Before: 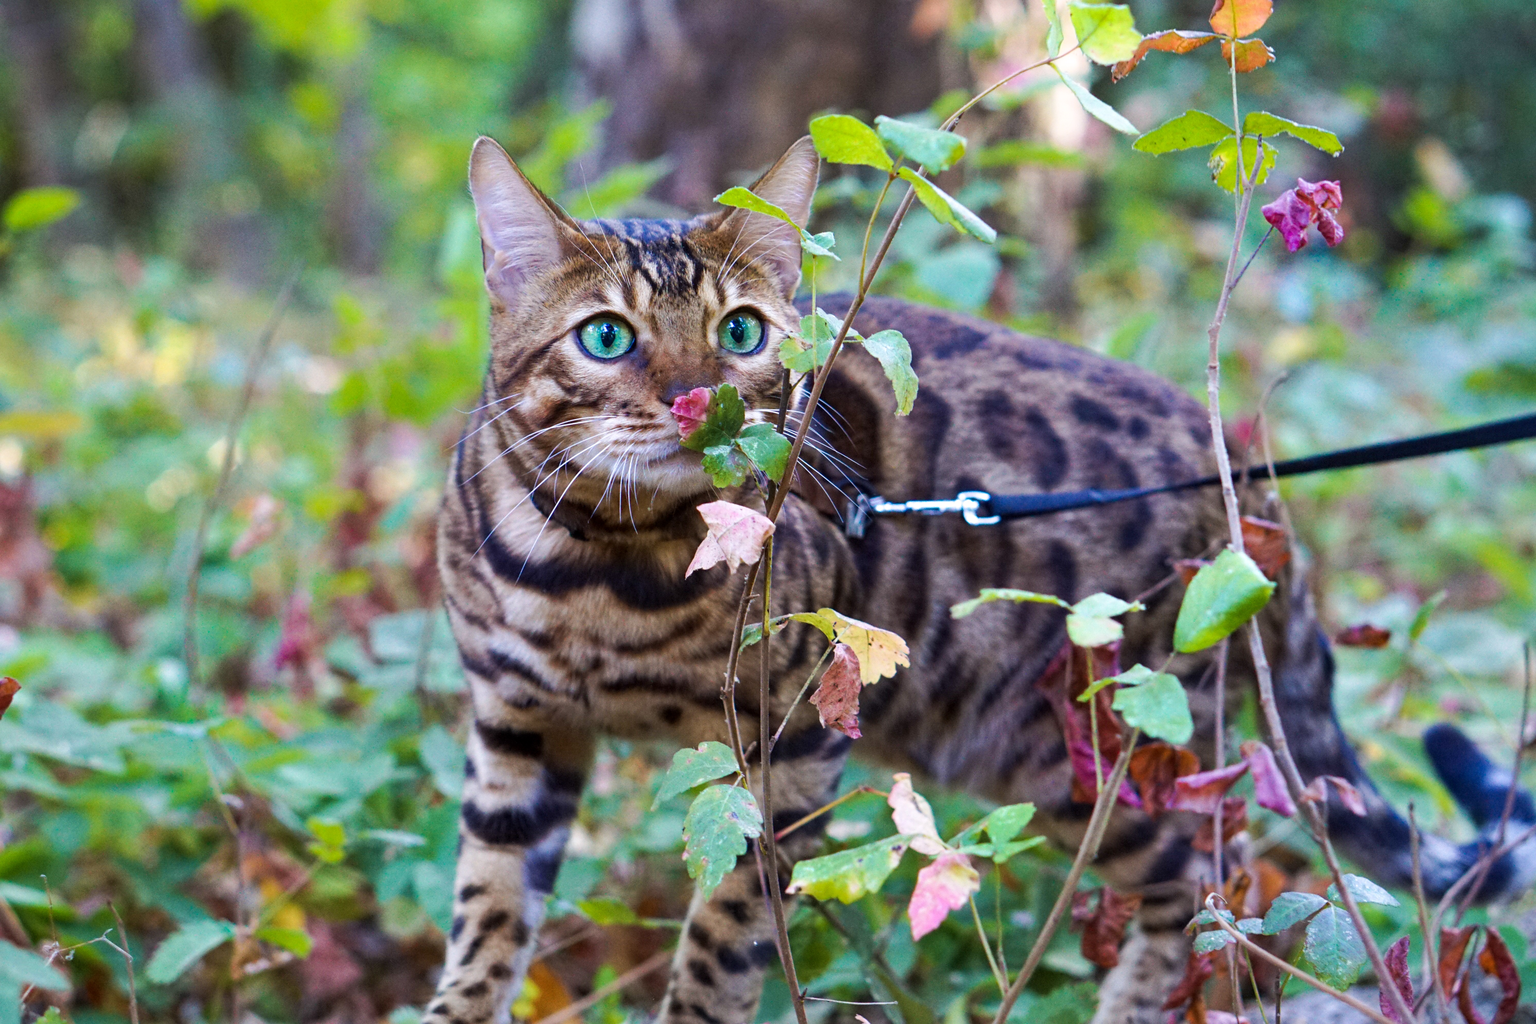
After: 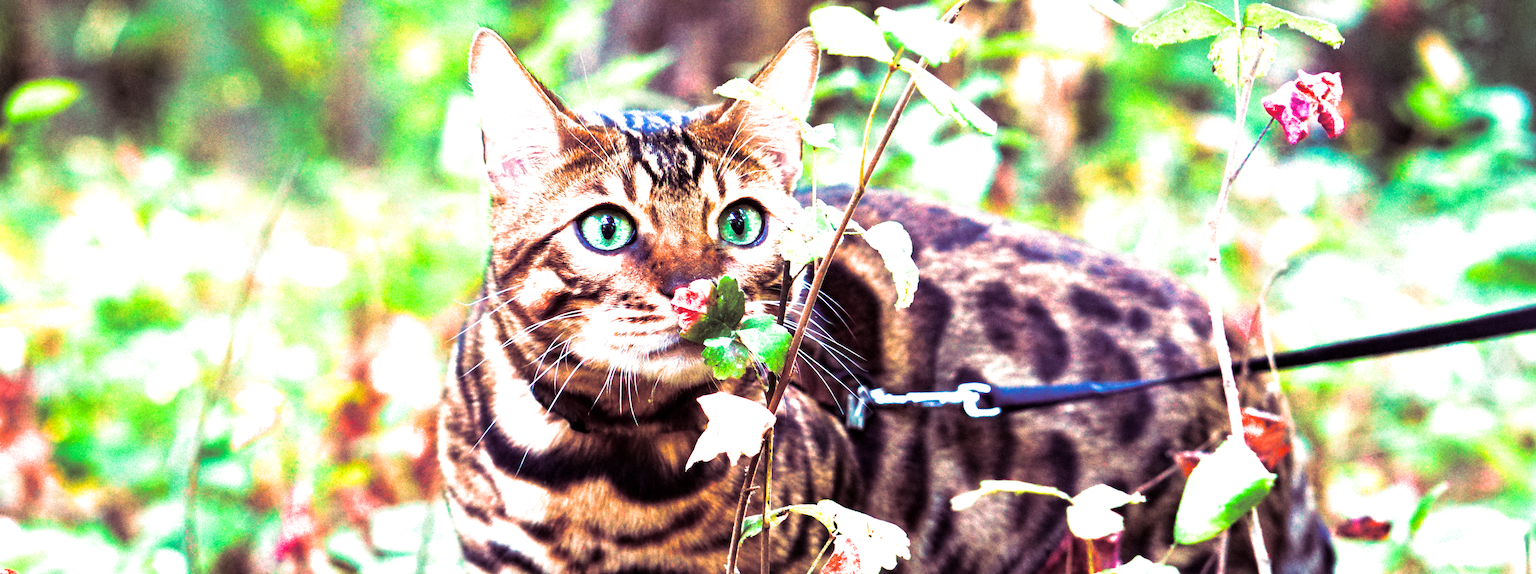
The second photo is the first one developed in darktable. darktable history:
exposure: black level correction 0.001, exposure 1.129 EV, compensate exposure bias true, compensate highlight preservation false
split-toning: shadows › hue 316.8°, shadows › saturation 0.47, highlights › hue 201.6°, highlights › saturation 0, balance -41.97, compress 28.01%
color balance: mode lift, gamma, gain (sRGB), lift [1.014, 0.966, 0.918, 0.87], gamma [0.86, 0.734, 0.918, 0.976], gain [1.063, 1.13, 1.063, 0.86]
crop and rotate: top 10.605%, bottom 33.274%
